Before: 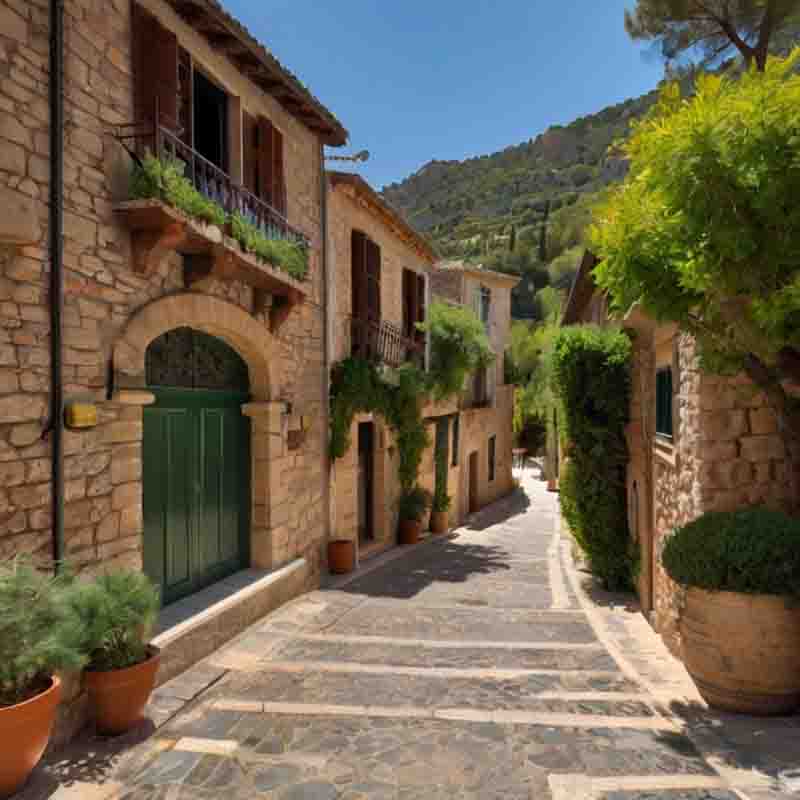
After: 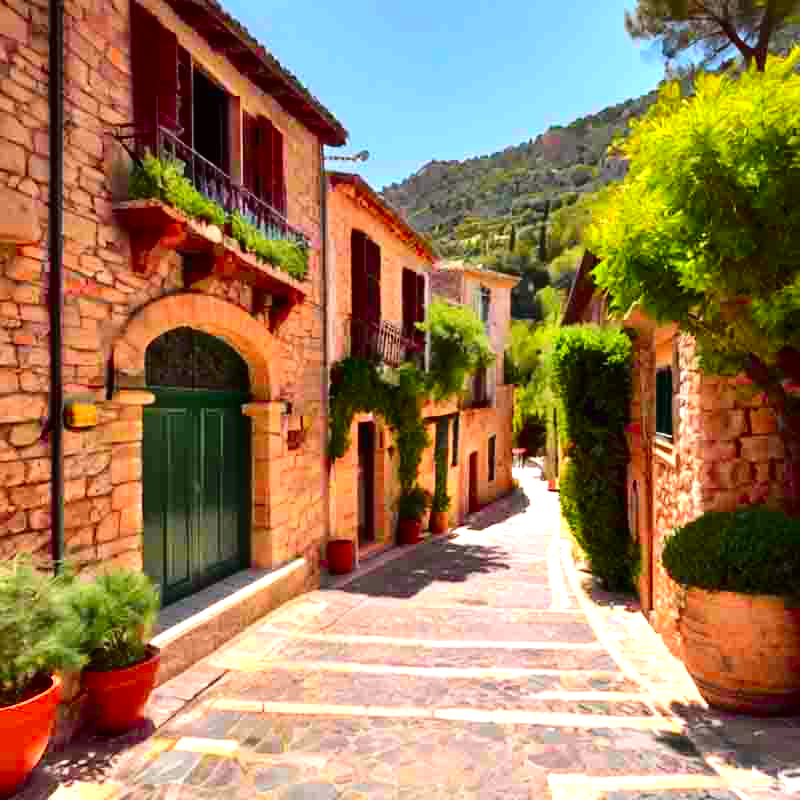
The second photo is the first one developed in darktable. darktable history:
tone curve: curves: ch0 [(0, 0) (0.106, 0.026) (0.275, 0.155) (0.392, 0.314) (0.513, 0.481) (0.657, 0.667) (1, 1)]; ch1 [(0, 0) (0.5, 0.511) (0.536, 0.579) (0.587, 0.69) (1, 1)]; ch2 [(0, 0) (0.5, 0.5) (0.55, 0.552) (0.625, 0.699) (1, 1)], color space Lab, independent channels, preserve colors none
exposure: black level correction 0, exposure 1.1 EV, compensate highlight preservation false
